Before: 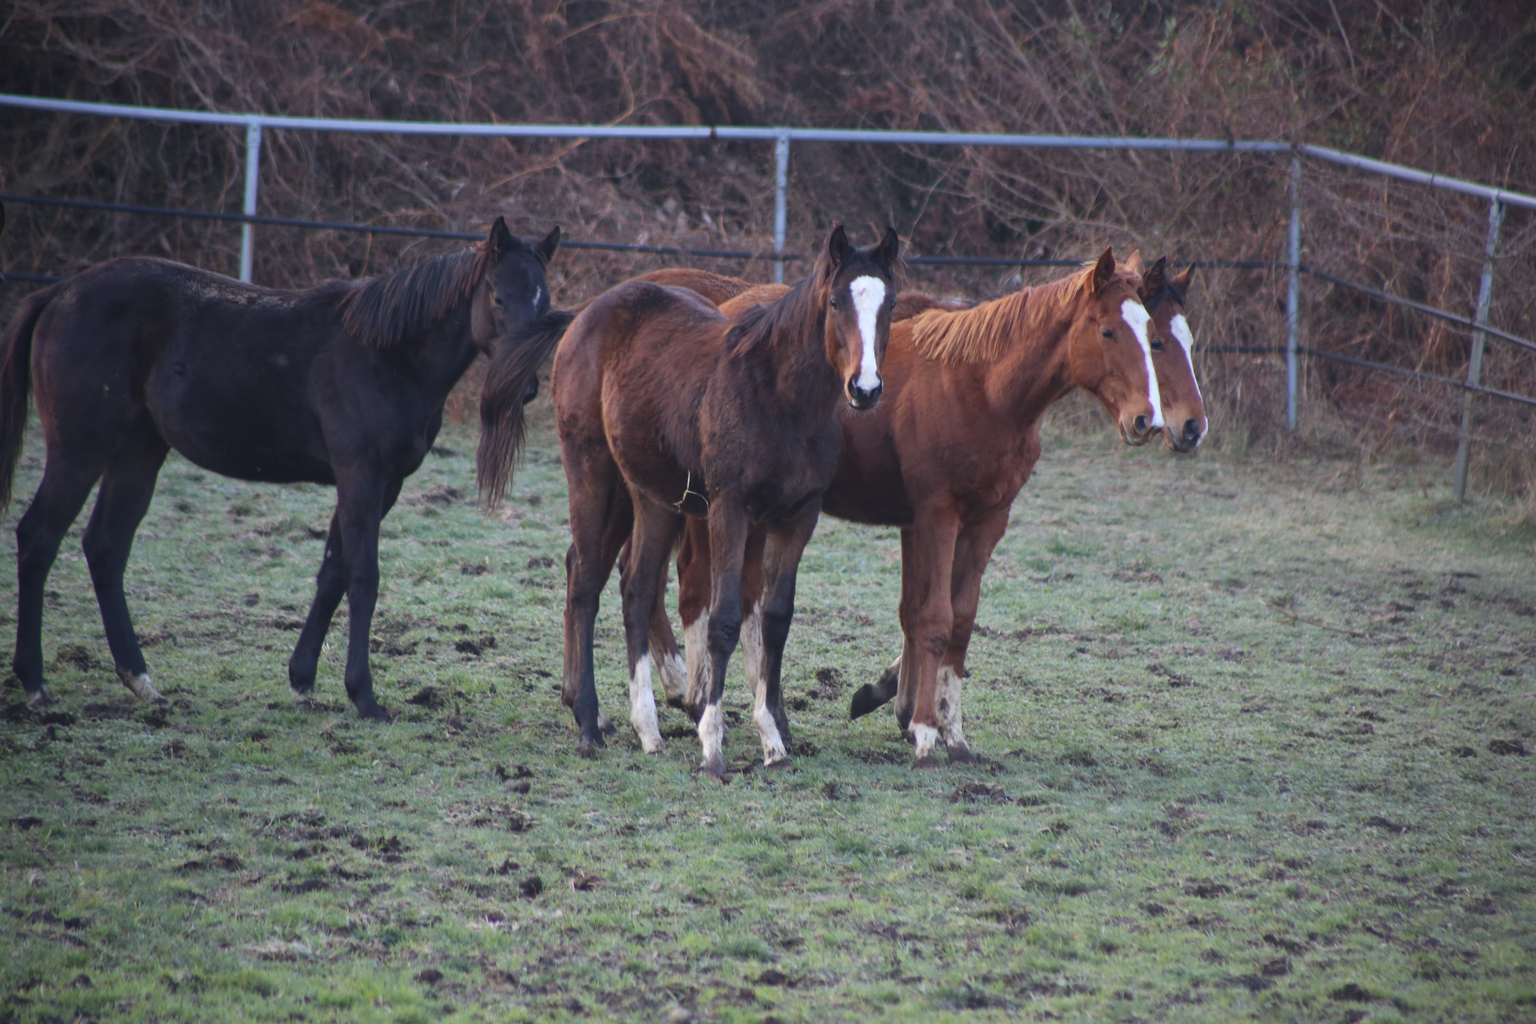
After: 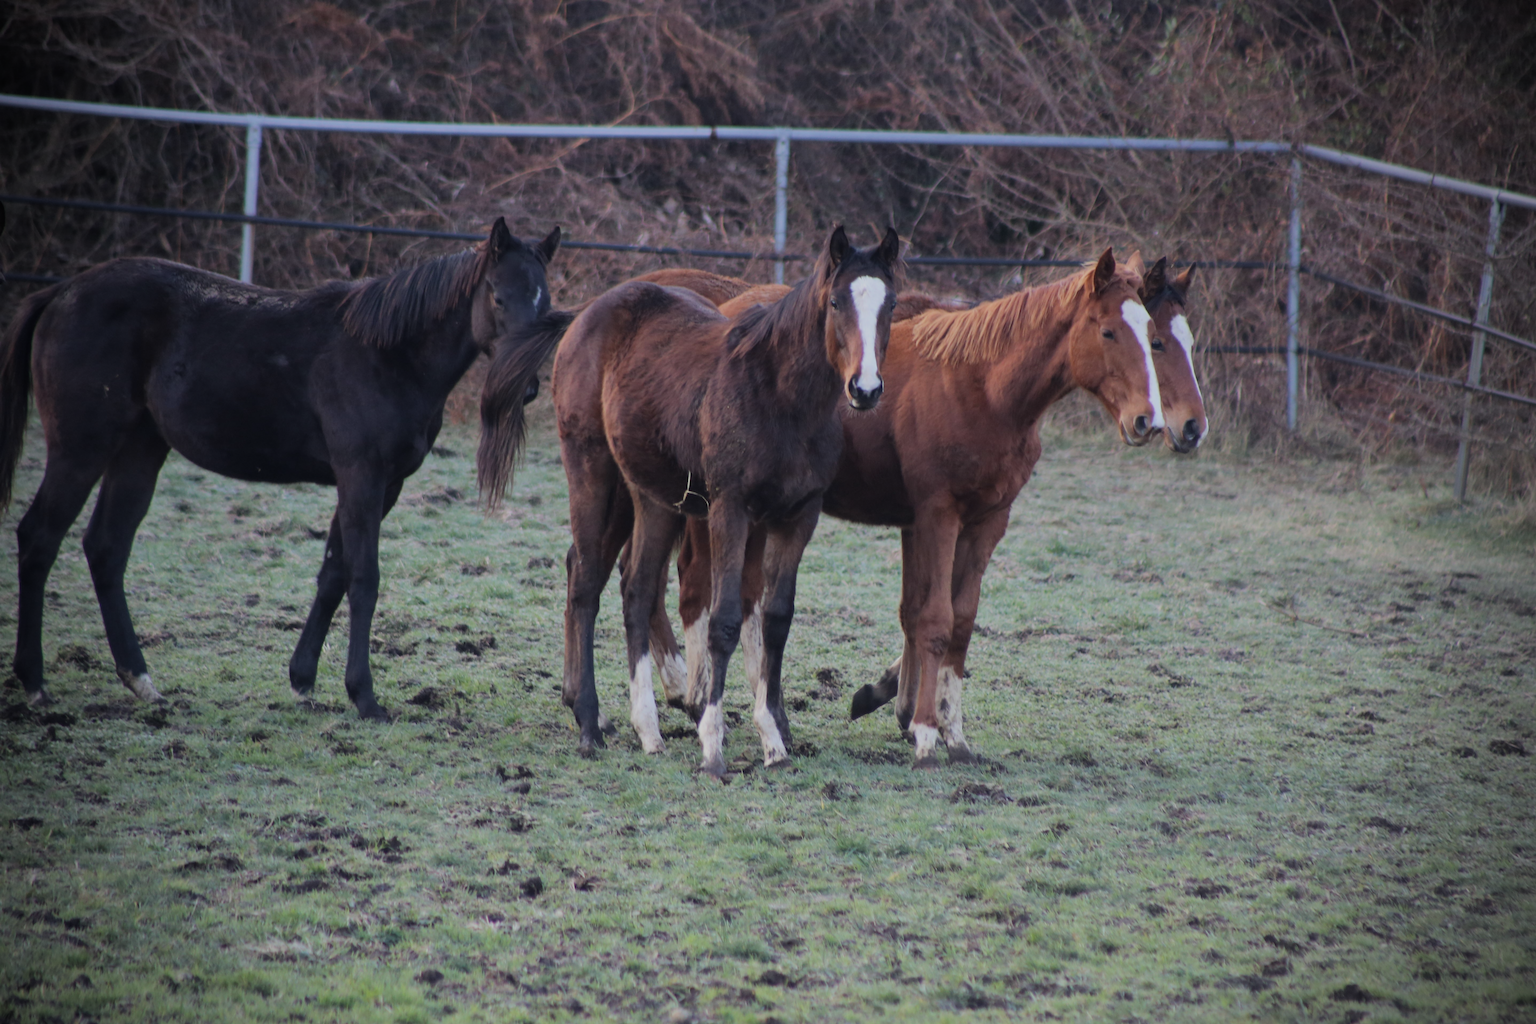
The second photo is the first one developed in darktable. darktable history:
vignetting: fall-off radius 63.82%, brightness -0.856
filmic rgb: black relative exposure -7.65 EV, white relative exposure 4.56 EV, threshold 5.97 EV, hardness 3.61, iterations of high-quality reconstruction 10, enable highlight reconstruction true
